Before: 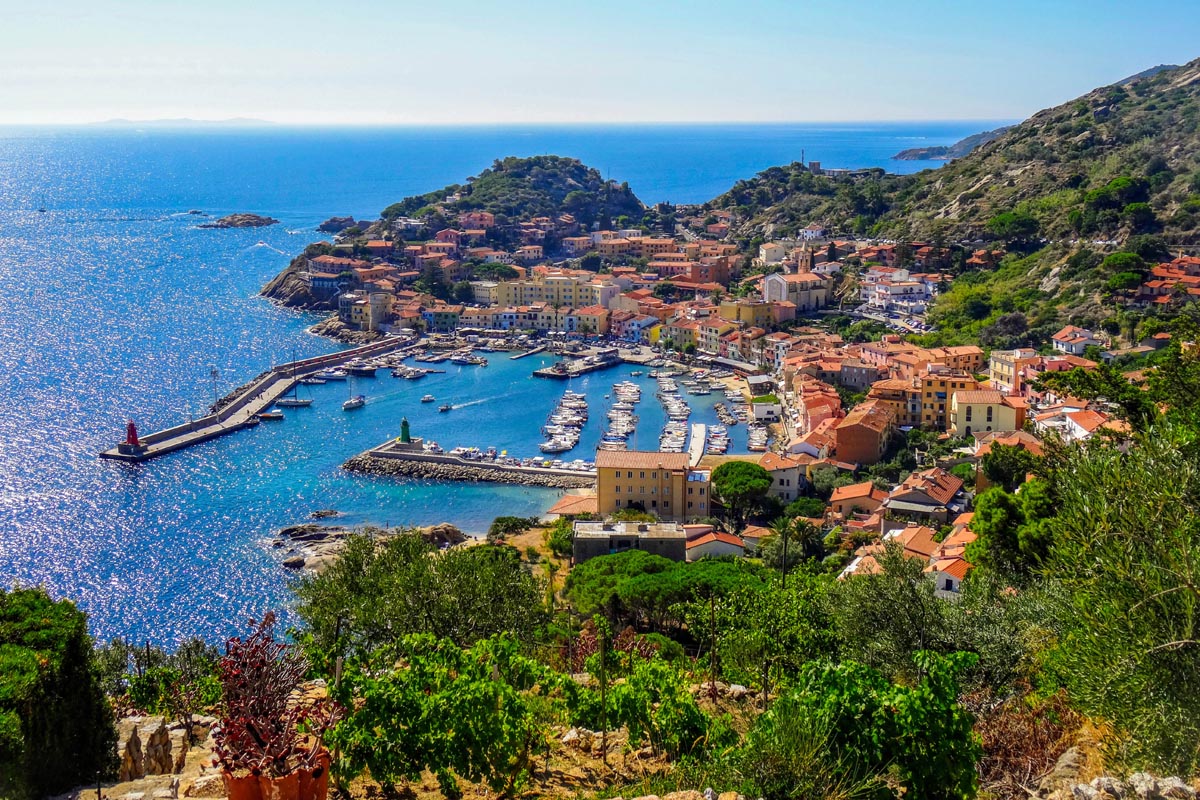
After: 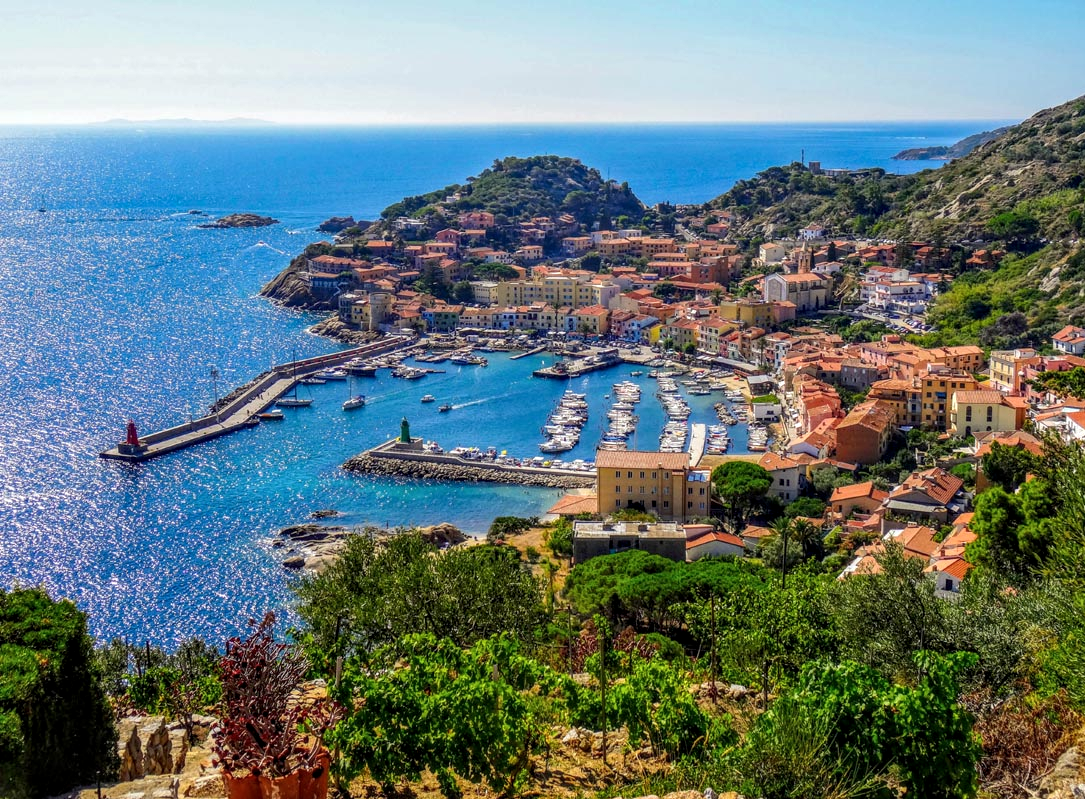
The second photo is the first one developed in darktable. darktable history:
crop: right 9.512%, bottom 0.031%
local contrast: on, module defaults
